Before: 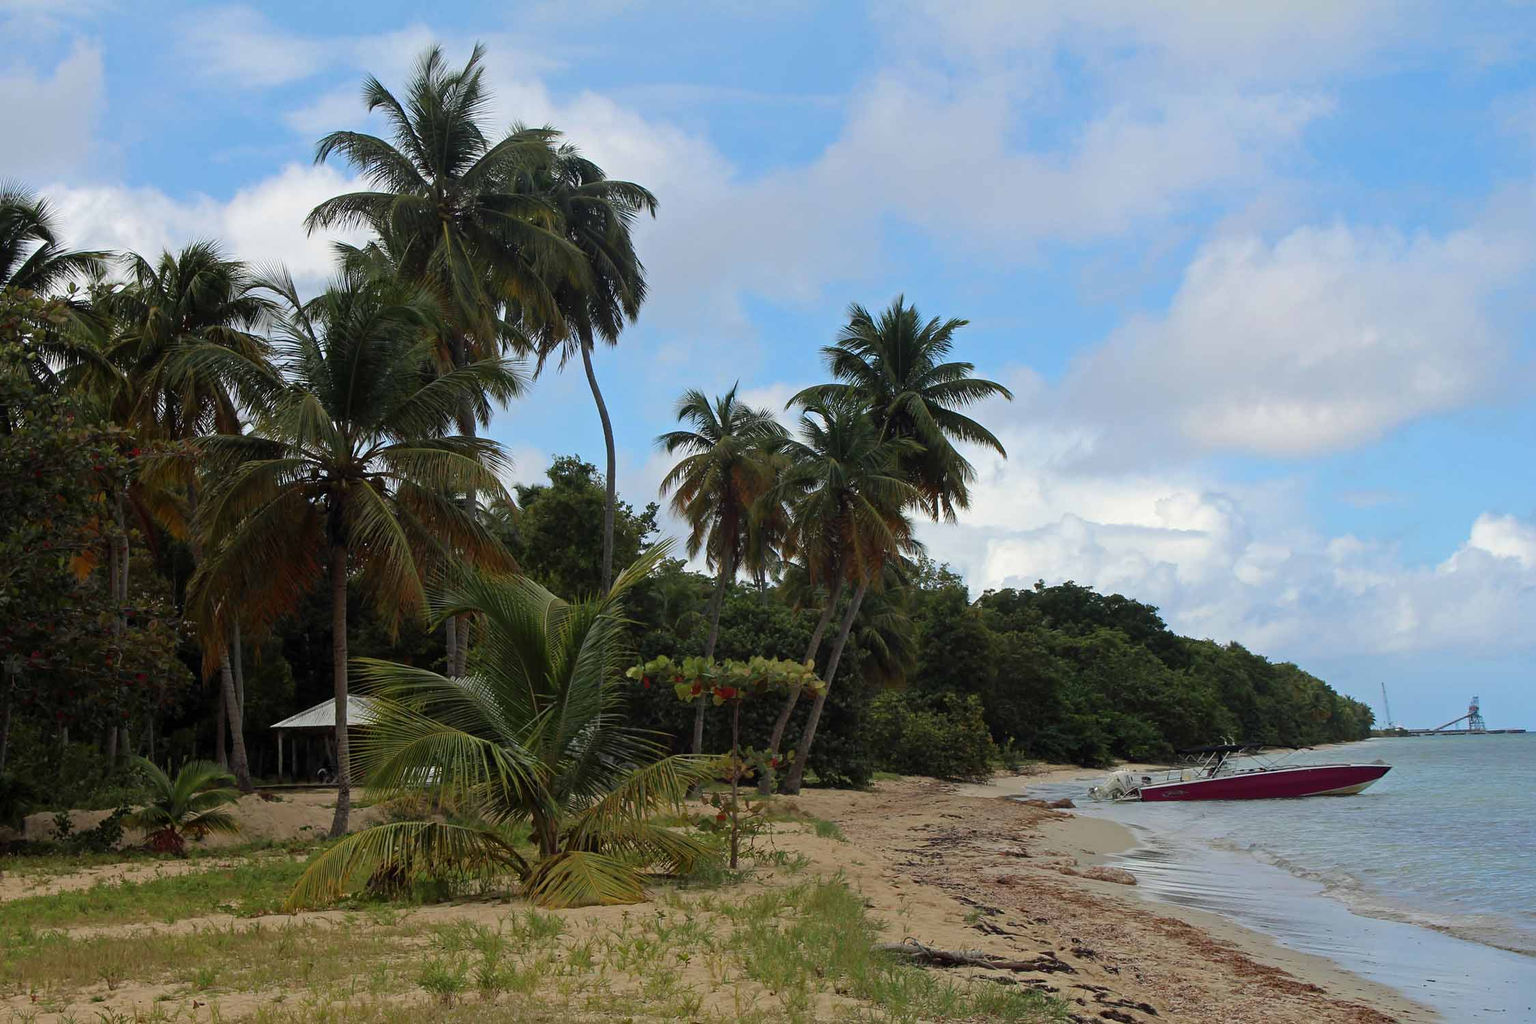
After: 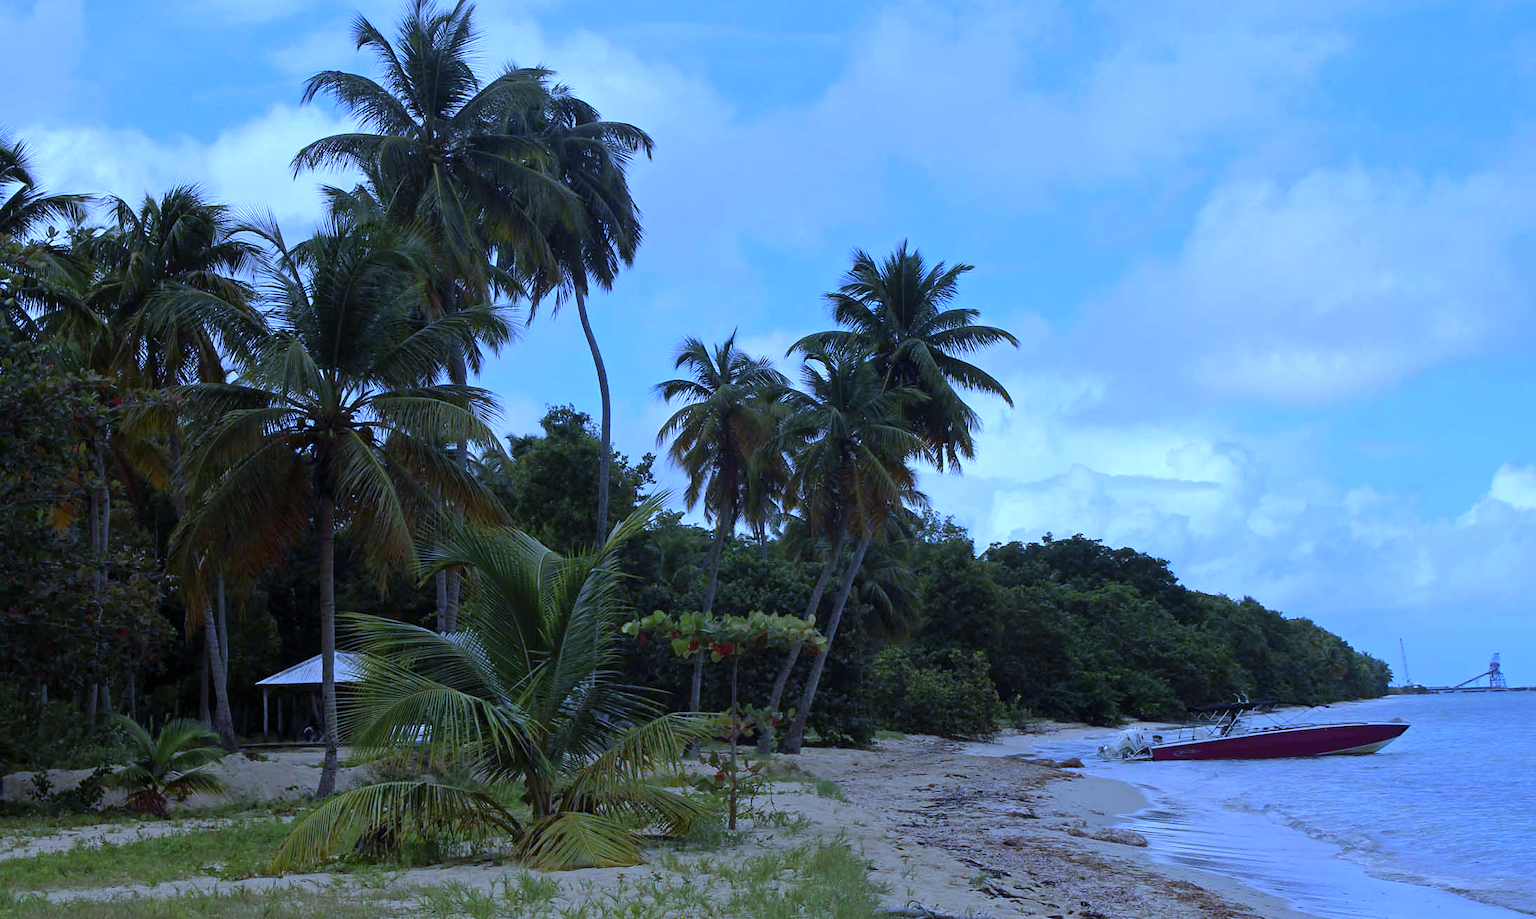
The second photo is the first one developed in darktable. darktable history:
crop: left 1.507%, top 6.147%, right 1.379%, bottom 6.637%
white balance: red 0.766, blue 1.537
